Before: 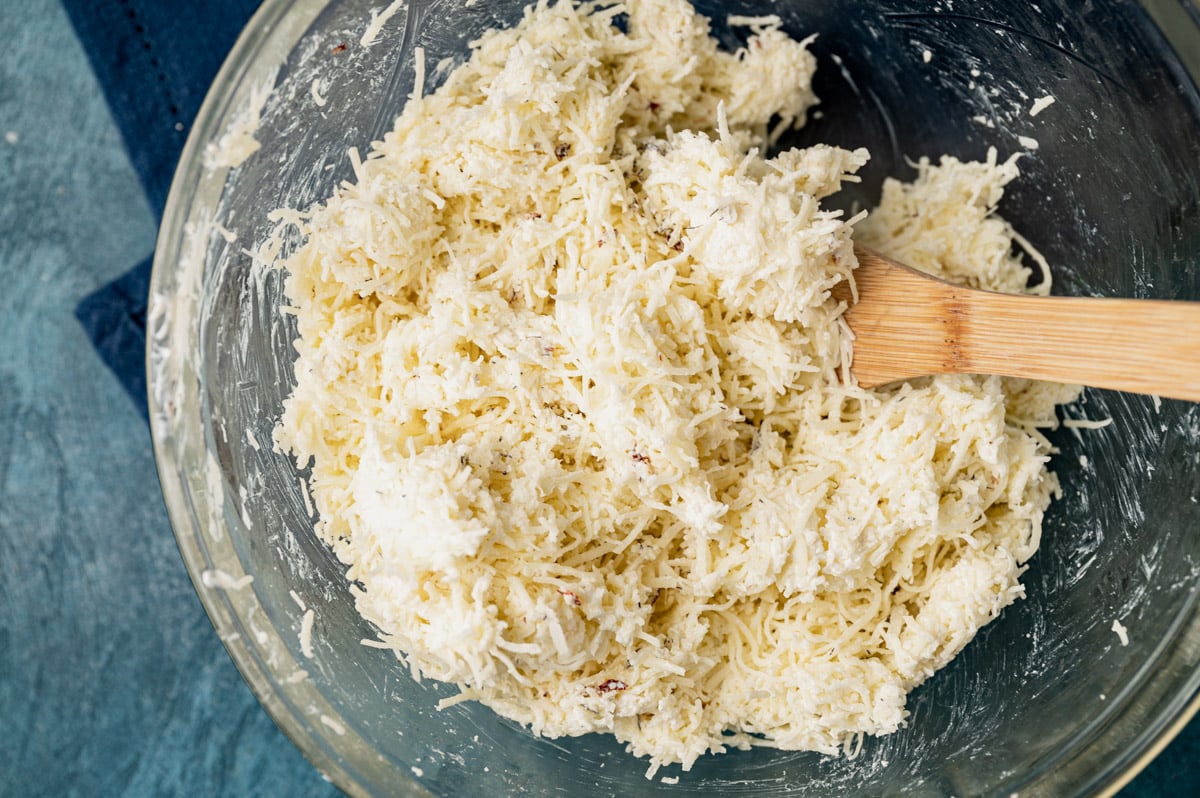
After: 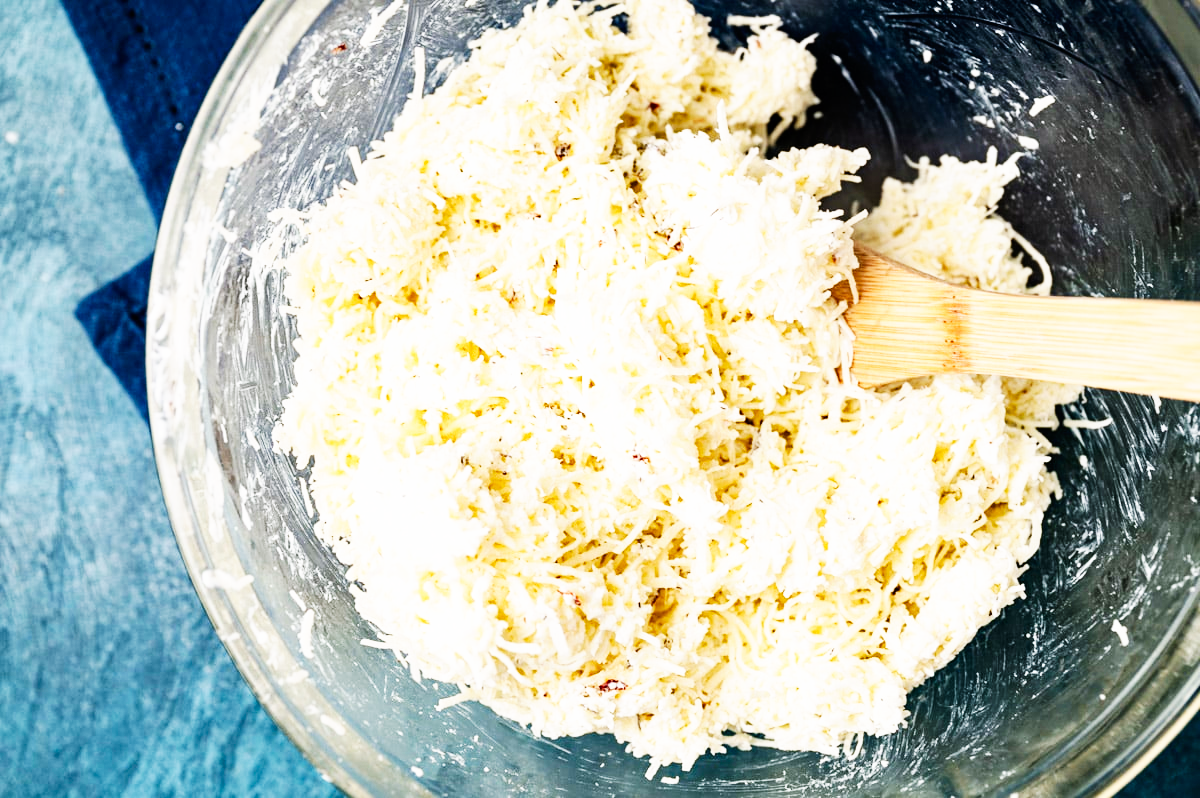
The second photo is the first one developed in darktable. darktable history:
base curve: curves: ch0 [(0, 0) (0.007, 0.004) (0.027, 0.03) (0.046, 0.07) (0.207, 0.54) (0.442, 0.872) (0.673, 0.972) (1, 1)], preserve colors none
white balance: red 1.009, blue 1.027
